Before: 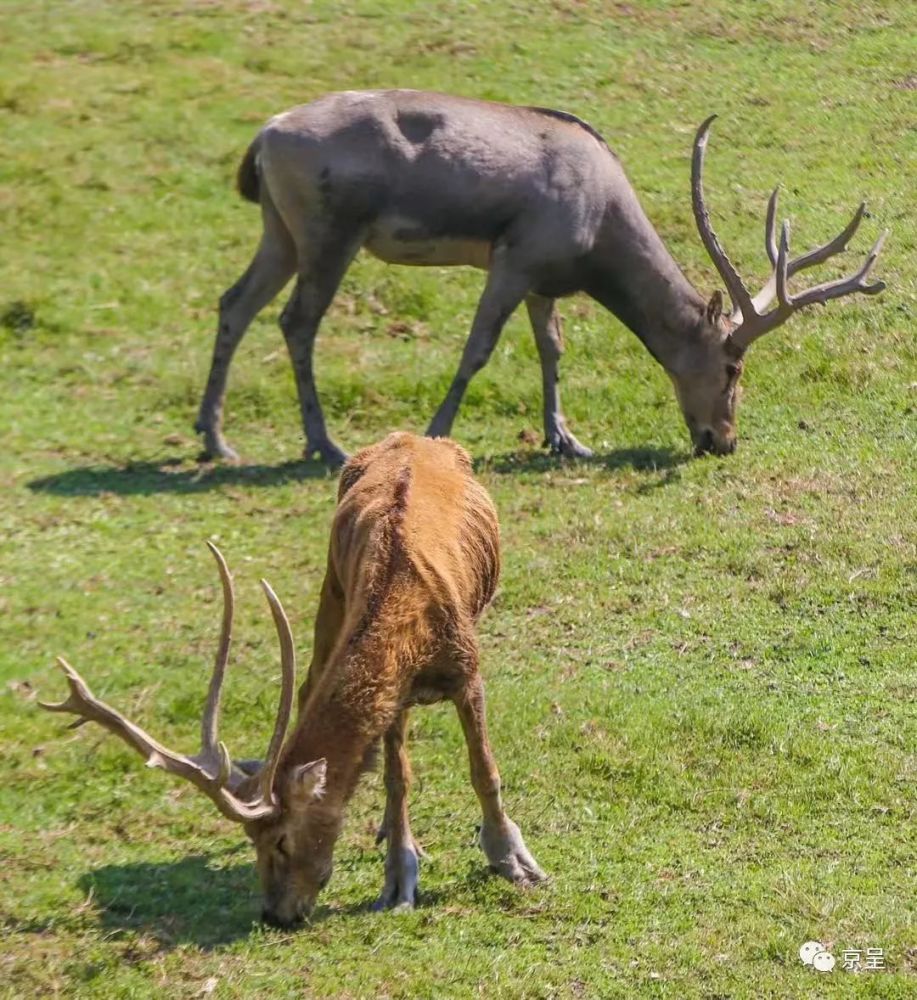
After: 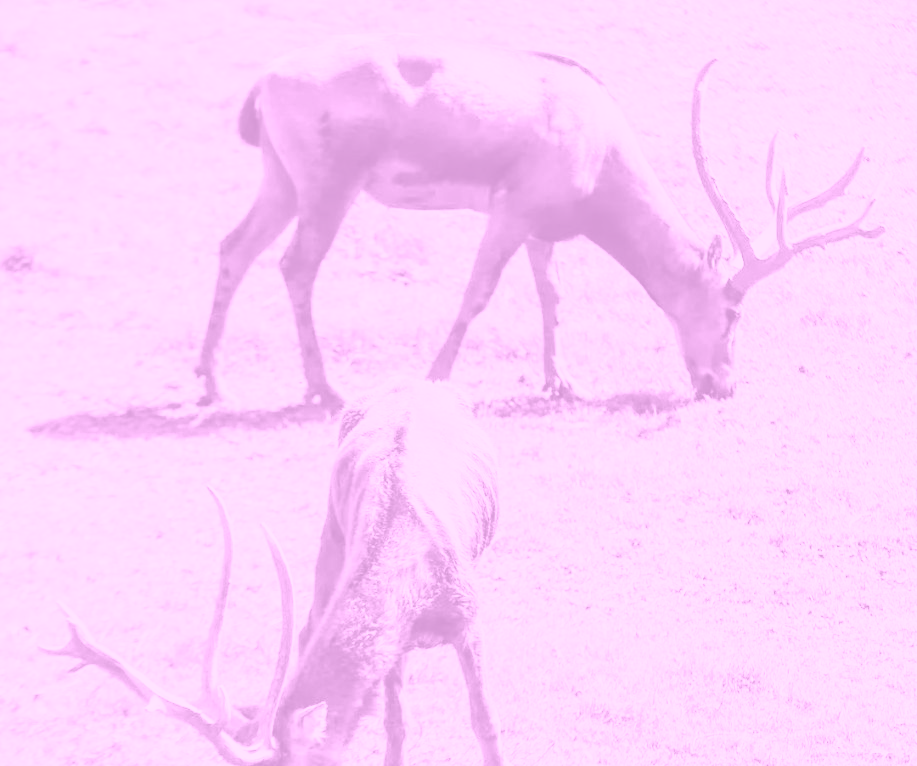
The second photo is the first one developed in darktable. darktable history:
colorize: hue 331.2°, saturation 69%, source mix 30.28%, lightness 69.02%, version 1
base curve: curves: ch0 [(0, 0) (0.028, 0.03) (0.121, 0.232) (0.46, 0.748) (0.859, 0.968) (1, 1)], preserve colors none
color balance rgb: linear chroma grading › global chroma 15%, perceptual saturation grading › global saturation 30%
crop: top 5.667%, bottom 17.637%
contrast brightness saturation: contrast 0.2, brightness 0.16, saturation 0.22
exposure: exposure -0.041 EV, compensate highlight preservation false
